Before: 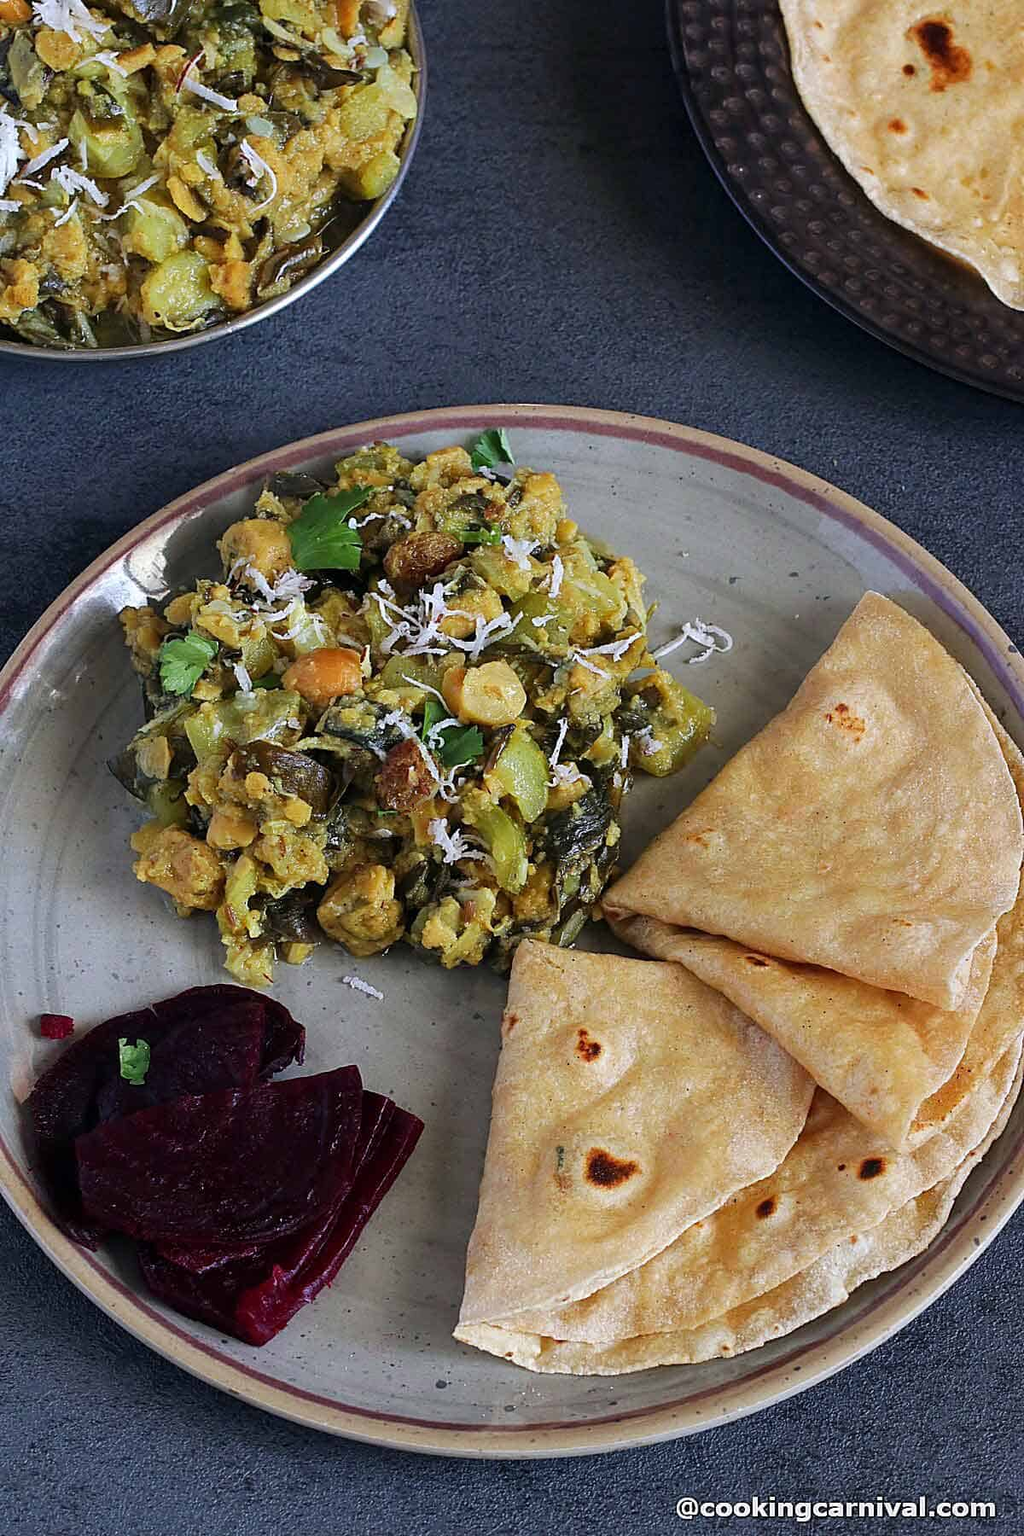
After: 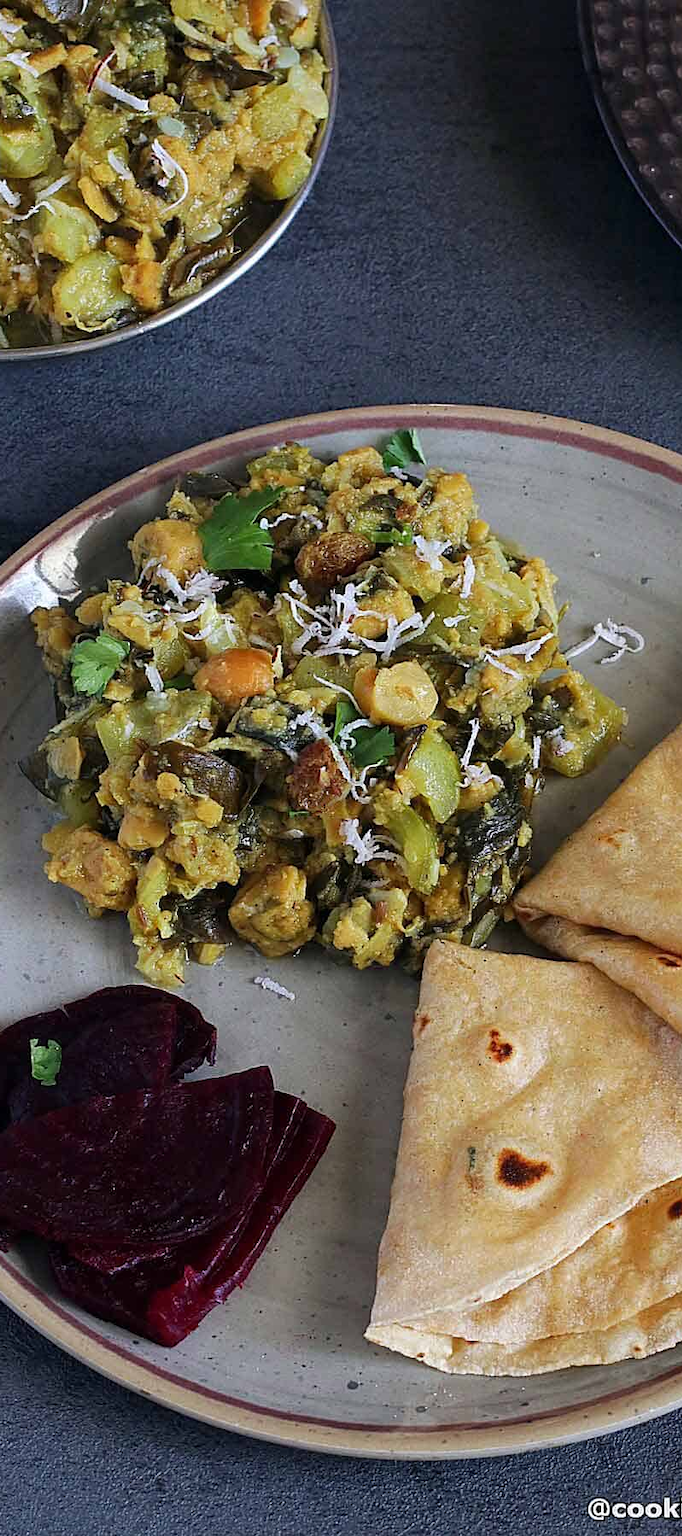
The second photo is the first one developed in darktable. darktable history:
crop and rotate: left 8.734%, right 24.683%
